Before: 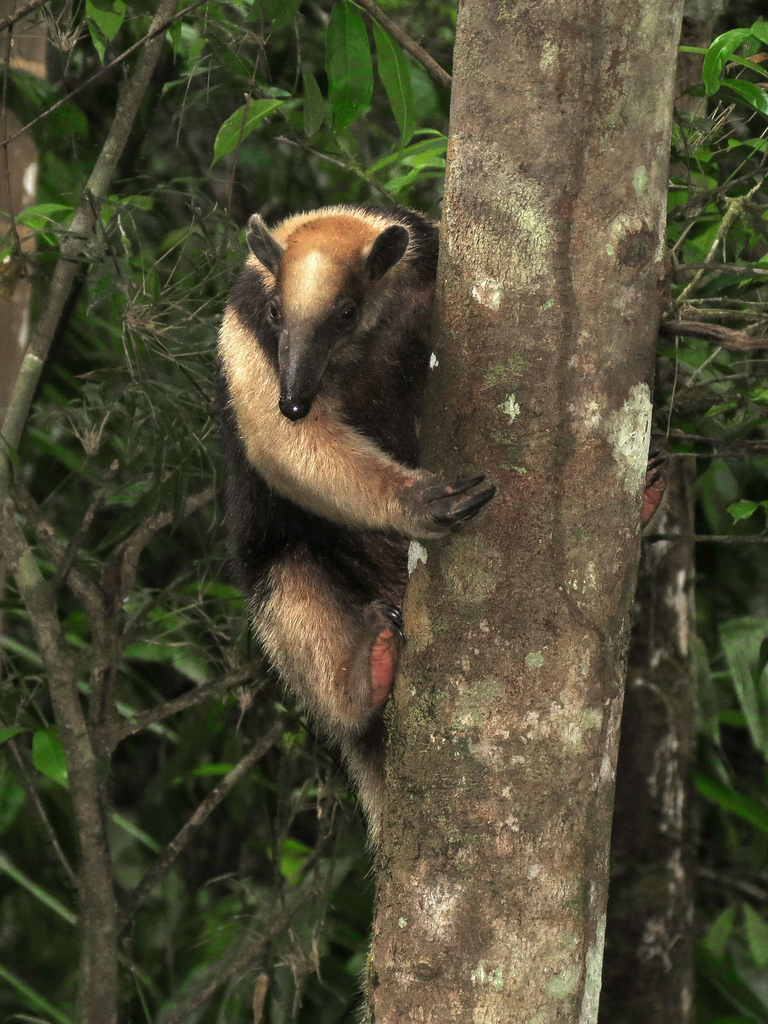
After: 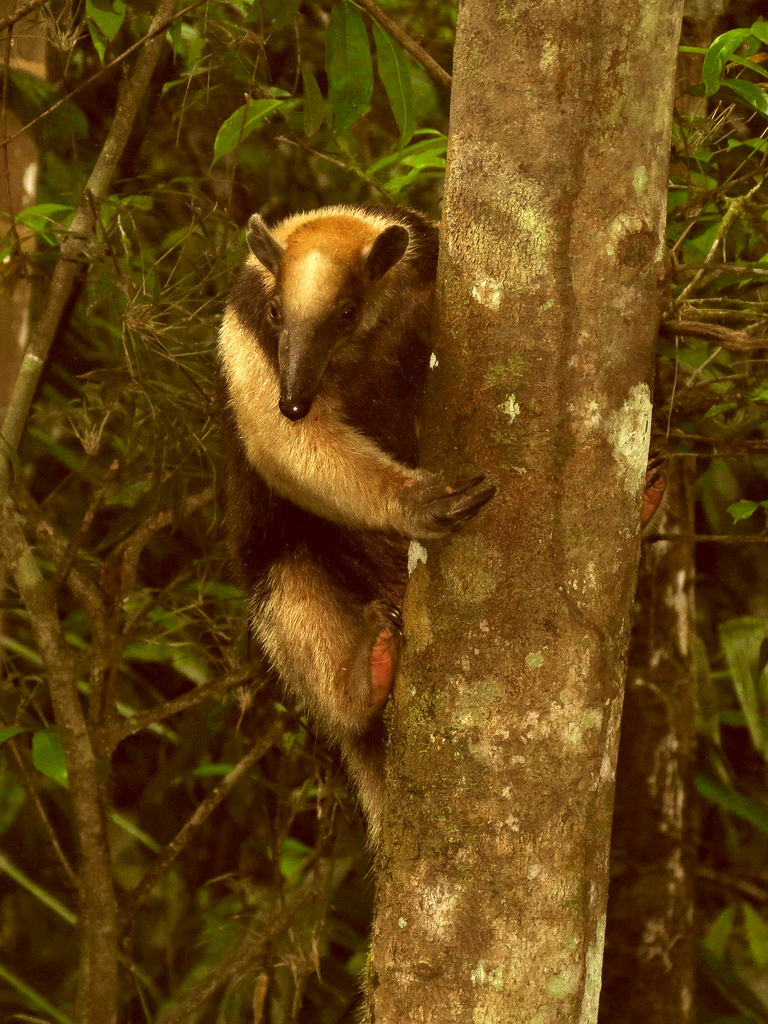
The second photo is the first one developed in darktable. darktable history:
color correction: highlights a* 1.18, highlights b* 24.78, shadows a* 16.07, shadows b* 24.88
